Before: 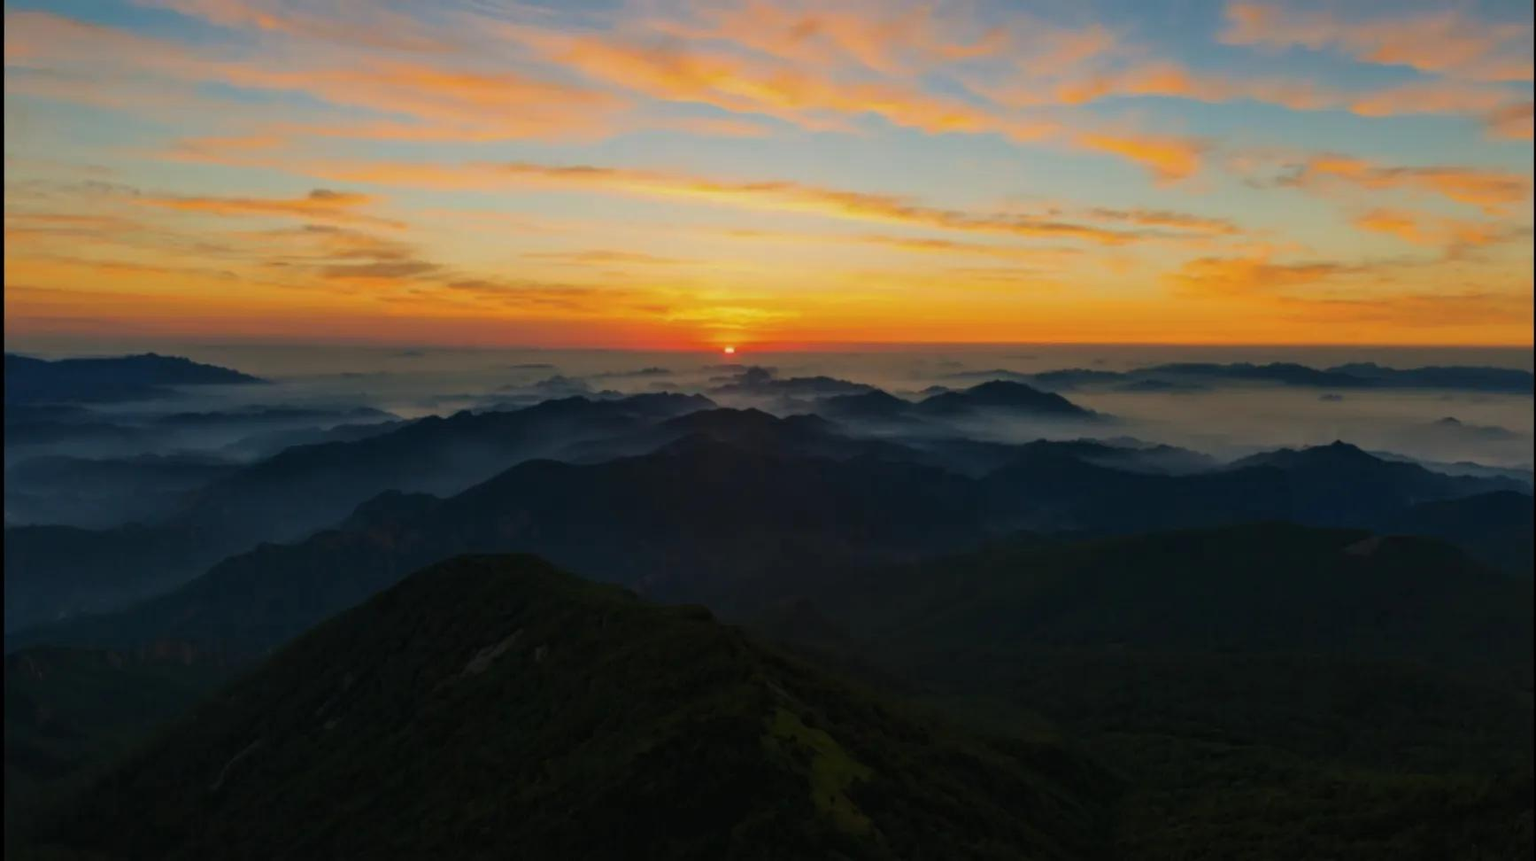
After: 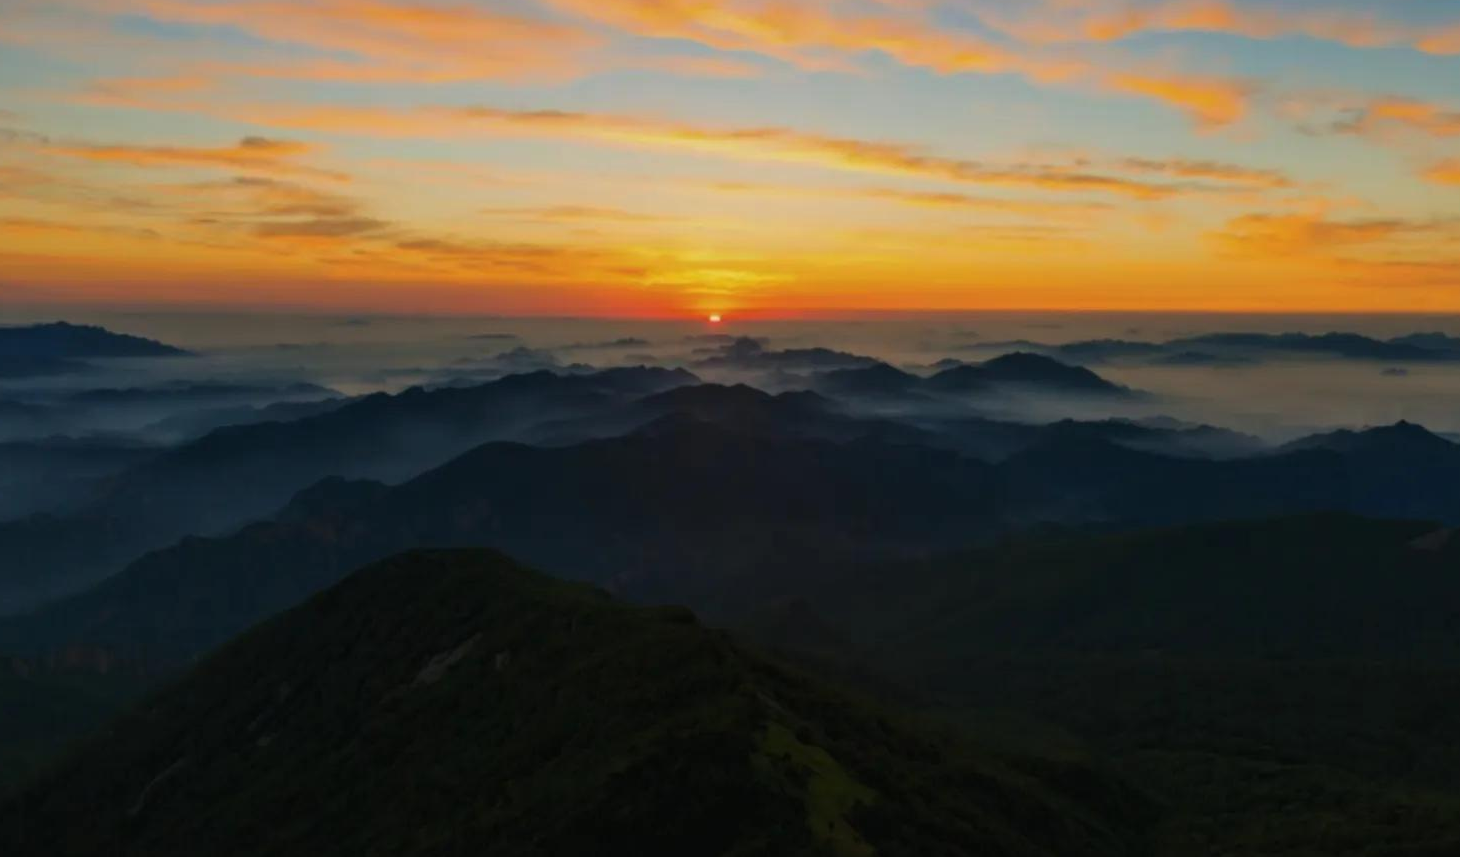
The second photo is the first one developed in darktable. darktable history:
crop: left 6.318%, top 7.968%, right 9.53%, bottom 3.768%
